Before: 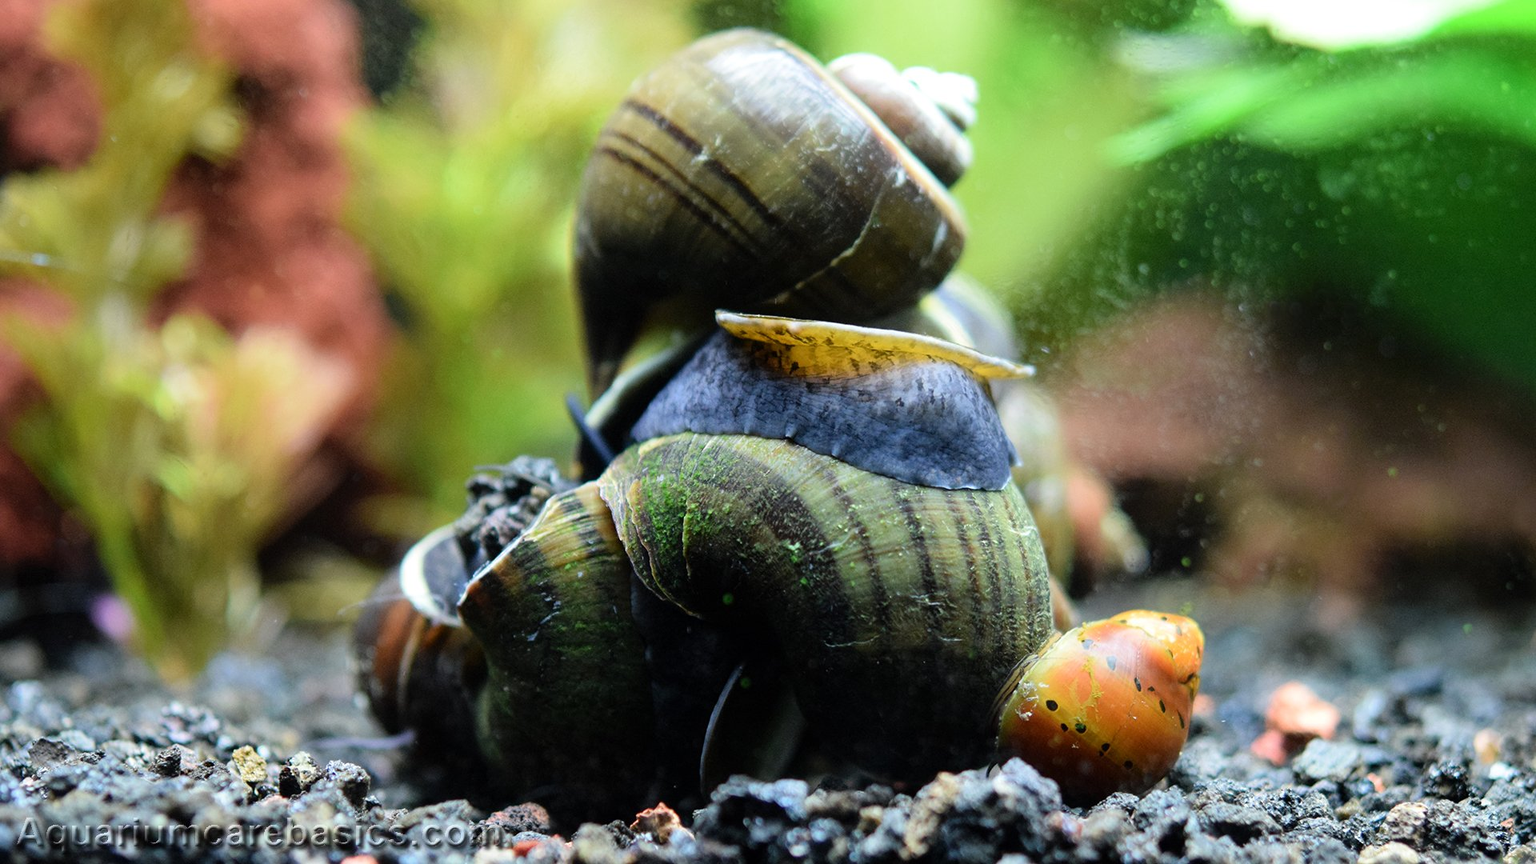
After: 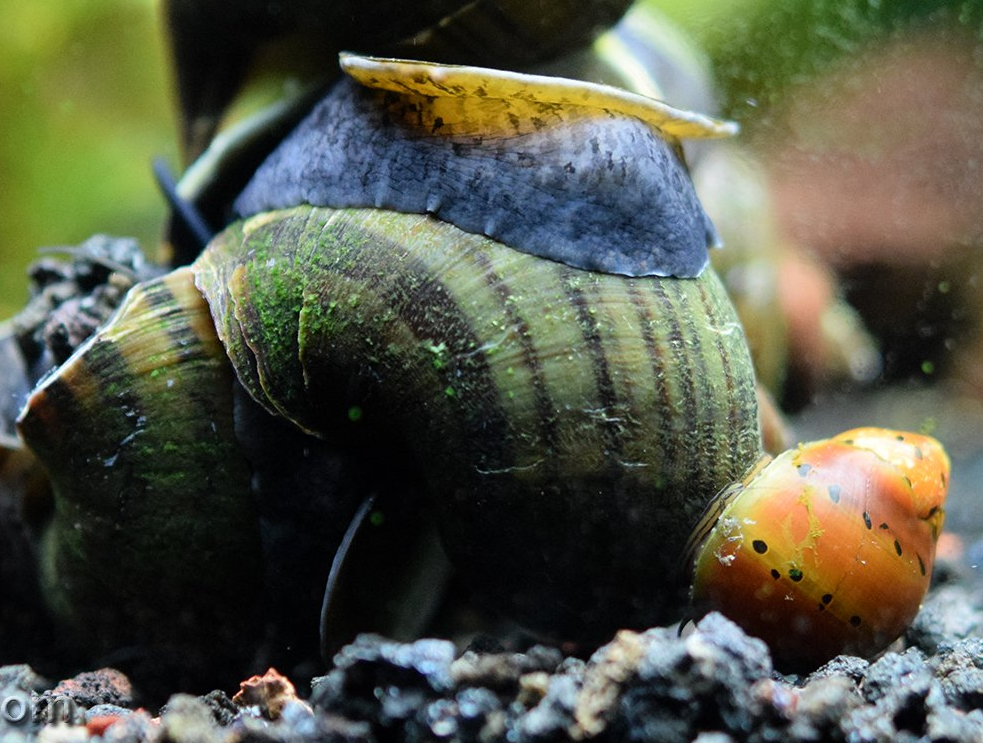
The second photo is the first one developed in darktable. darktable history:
crop and rotate: left 28.936%, top 31.154%, right 19.861%
